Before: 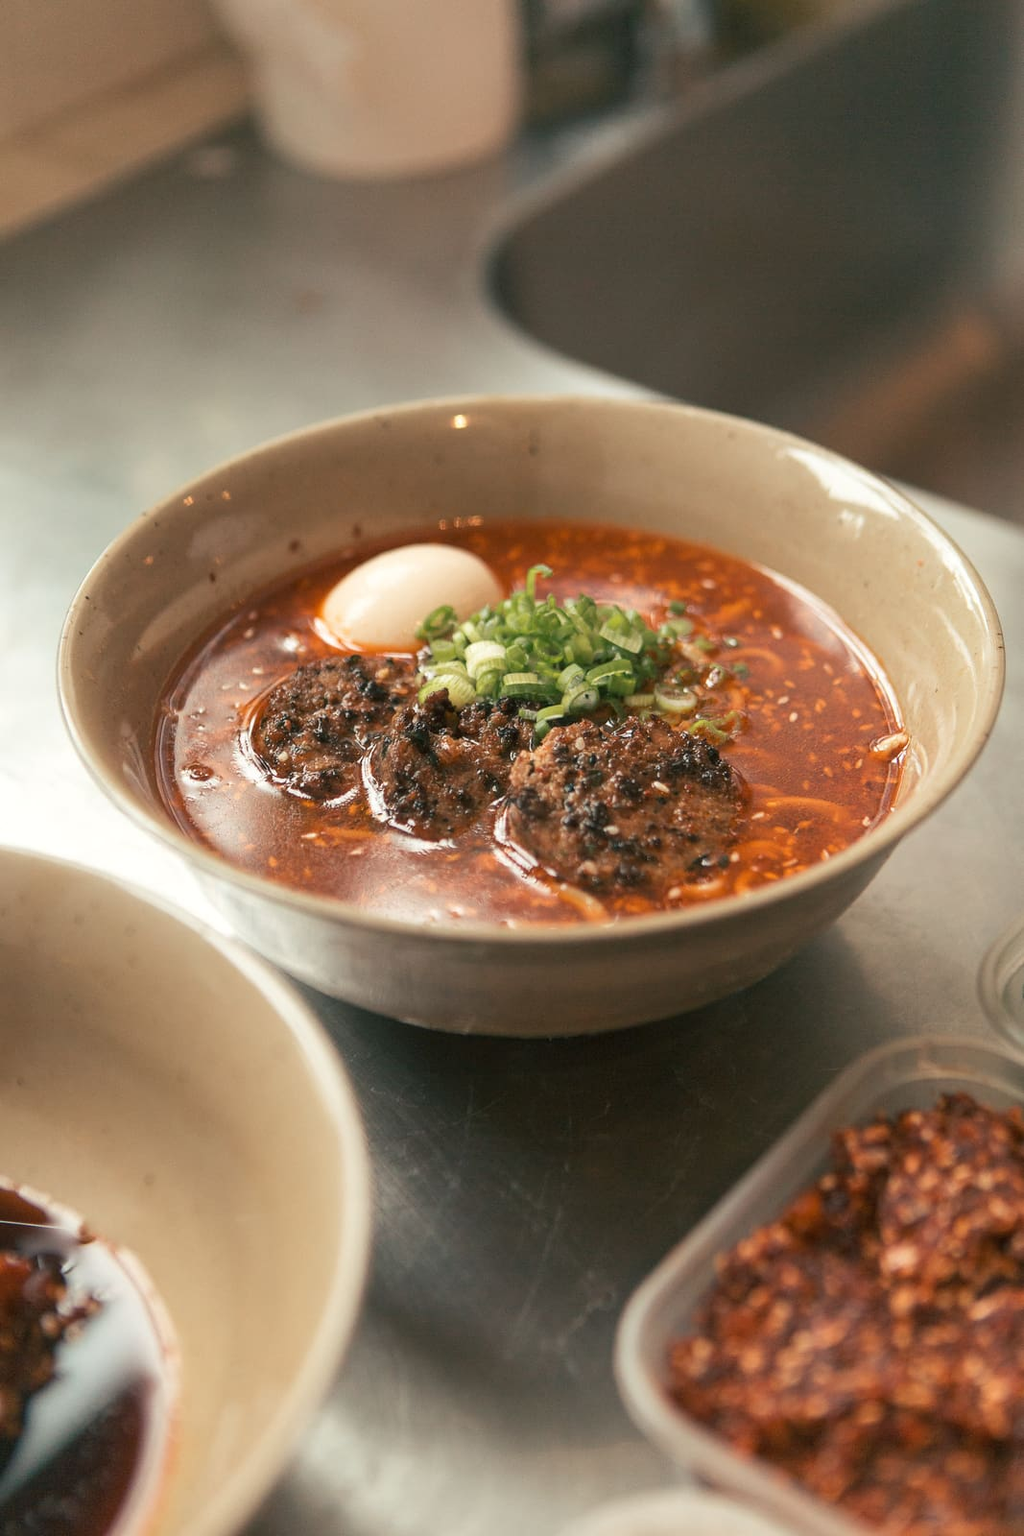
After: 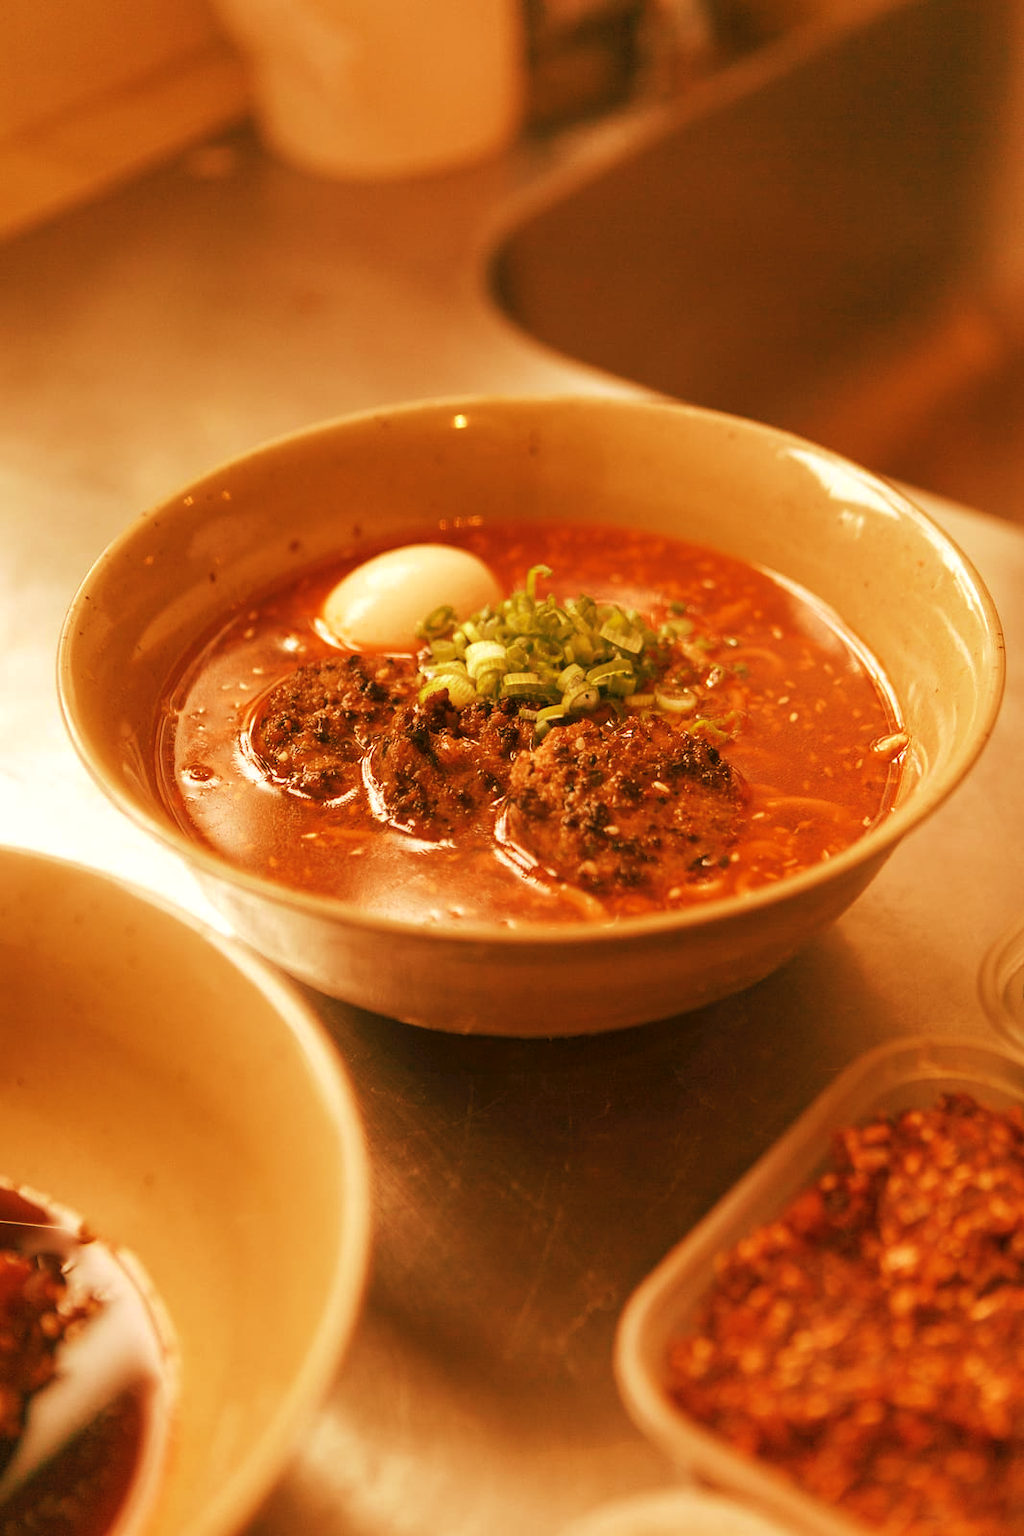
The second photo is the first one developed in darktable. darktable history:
tone curve: curves: ch0 [(0, 0) (0.003, 0.032) (0.011, 0.034) (0.025, 0.039) (0.044, 0.055) (0.069, 0.078) (0.1, 0.111) (0.136, 0.147) (0.177, 0.191) (0.224, 0.238) (0.277, 0.291) (0.335, 0.35) (0.399, 0.41) (0.468, 0.48) (0.543, 0.547) (0.623, 0.621) (0.709, 0.699) (0.801, 0.789) (0.898, 0.884) (1, 1)], preserve colors none
color look up table: target L [100.5, 99.48, 98.47, 93.86, 89.52, 87.47, 80.82, 75.18, 69.73, 69.01, 61.72, 64.22, 46.21, 41.11, 17.66, 67.91, 64.1, 66.6, 56.67, 52, 52.85, 42.12, 30.06, 33.43, 18.23, 96.7, 80, 73.84, 63.64, 67.62, 66.45, 61.46, 55.23, 43.33, 50.1, 43.34, 34.12, 38.89, 18.98, 11.88, 27.97, 0.079, 96.95, 84.33, 66.95, 54.85, 55.81, 23.72, 0.662], target a [-23, -23.46, -19.77, -24.22, -55.33, -31, 6.615, -67.2, -6.322, 19, -63.93, 0.017, -9.857, -44.05, -24.68, 41.51, 51.1, 37.23, 76.56, 80.79, 64.71, 64.84, 39.21, 52.31, 25.54, 17.03, 36.11, 40.7, 63.12, 61.23, 36.97, 89.9, 75.84, 22.3, 33.27, 70.94, 37.13, 65.24, -9.214, 17.94, 51.16, 1.01, -30.31, -7.689, 12.16, -47.69, 4.575, -20.69, -1.059], target b [92.59, 100.46, 32.47, 67.23, 84.77, 86.96, 42.22, 45.2, 51.95, 66.18, 62.96, 69.29, 46.78, 44.56, 25.24, 52.71, 70.18, 75.04, 63.41, 68.19, 60.79, 56.83, 41.52, 45.33, 26.67, -8.666, -11.58, -35.67, 1.273, -31.89, 23.12, -53.32, -63.81, -83.14, 46.01, 47.85, 25.58, -2.838, -17.07, -44.52, 38.58, -8.197, 11.17, -17.95, 24.75, 19.62, -33.9, 0.783, 0.605], num patches 49
